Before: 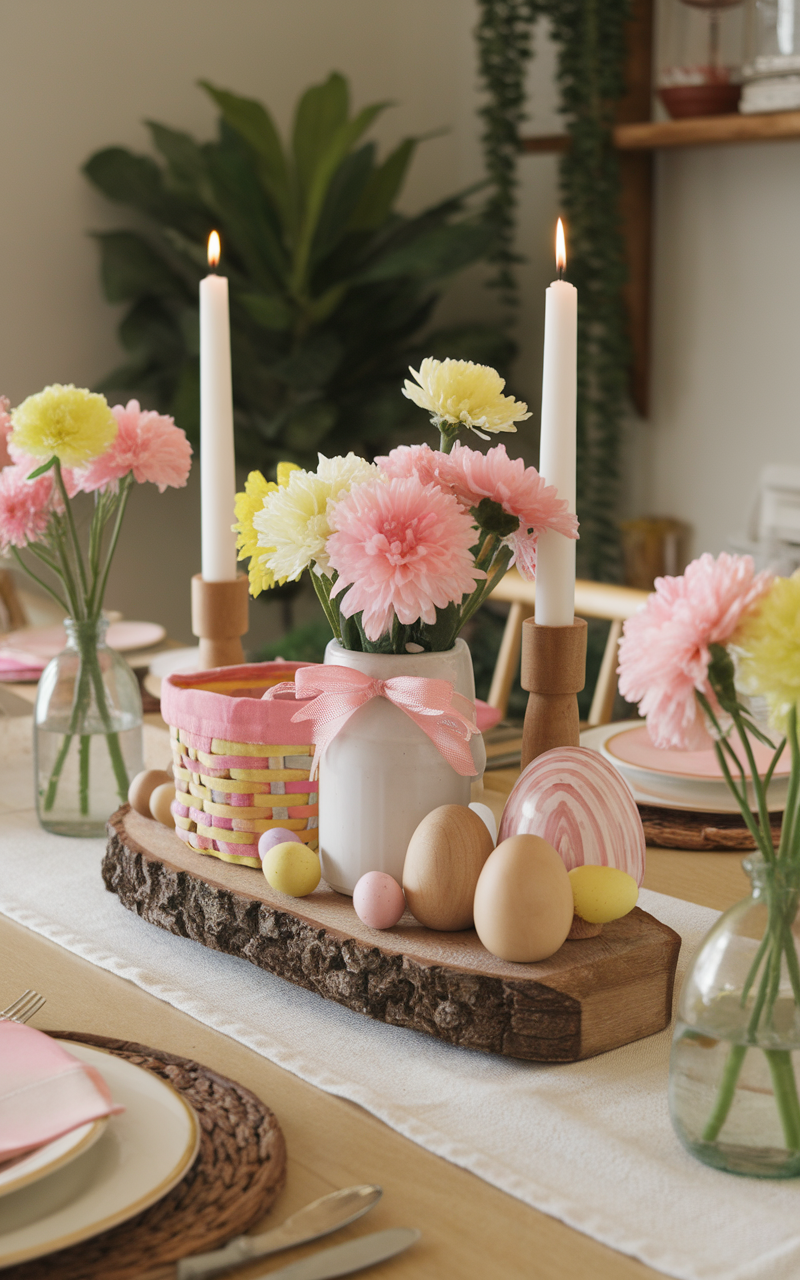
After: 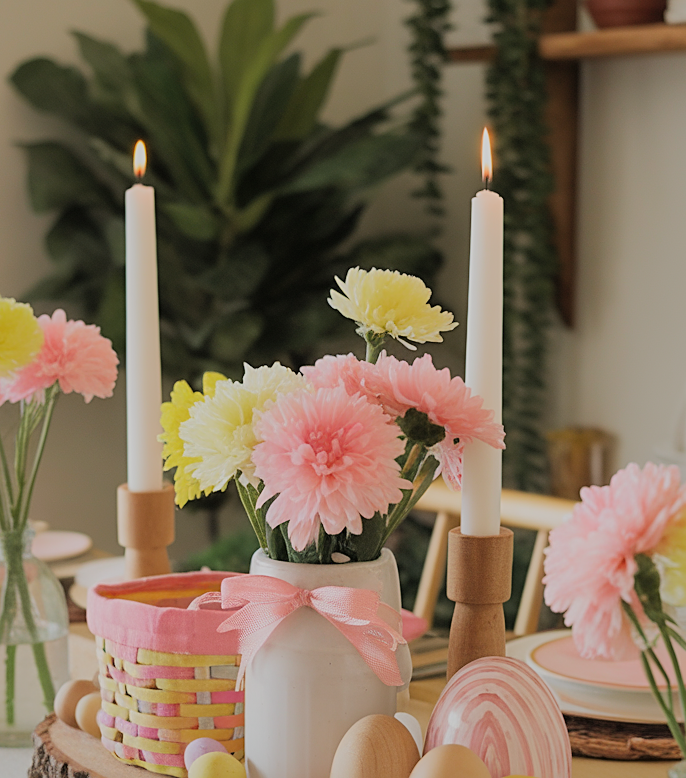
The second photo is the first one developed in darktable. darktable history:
filmic rgb: black relative exposure -7.65 EV, white relative exposure 4.56 EV, hardness 3.61, color science v6 (2022), iterations of high-quality reconstruction 0
exposure: exposure 0.377 EV, compensate highlight preservation false
shadows and highlights: shadows 40.28, highlights -59.74
sharpen: on, module defaults
crop and rotate: left 9.329%, top 7.084%, right 4.862%, bottom 32.088%
